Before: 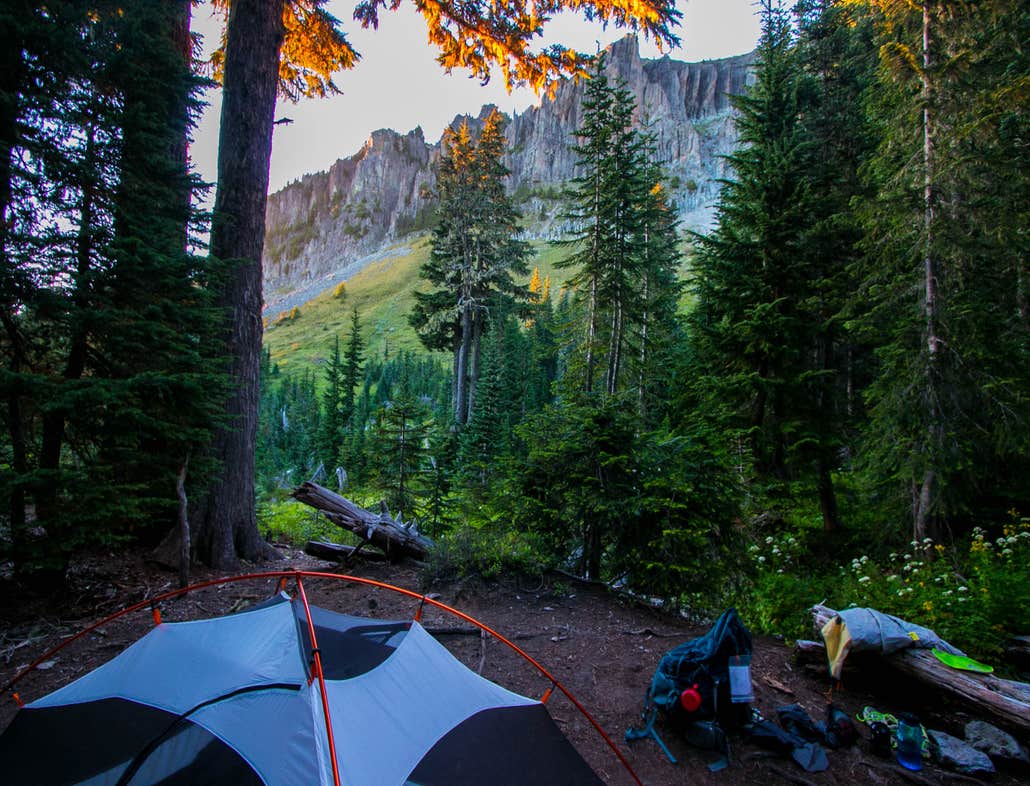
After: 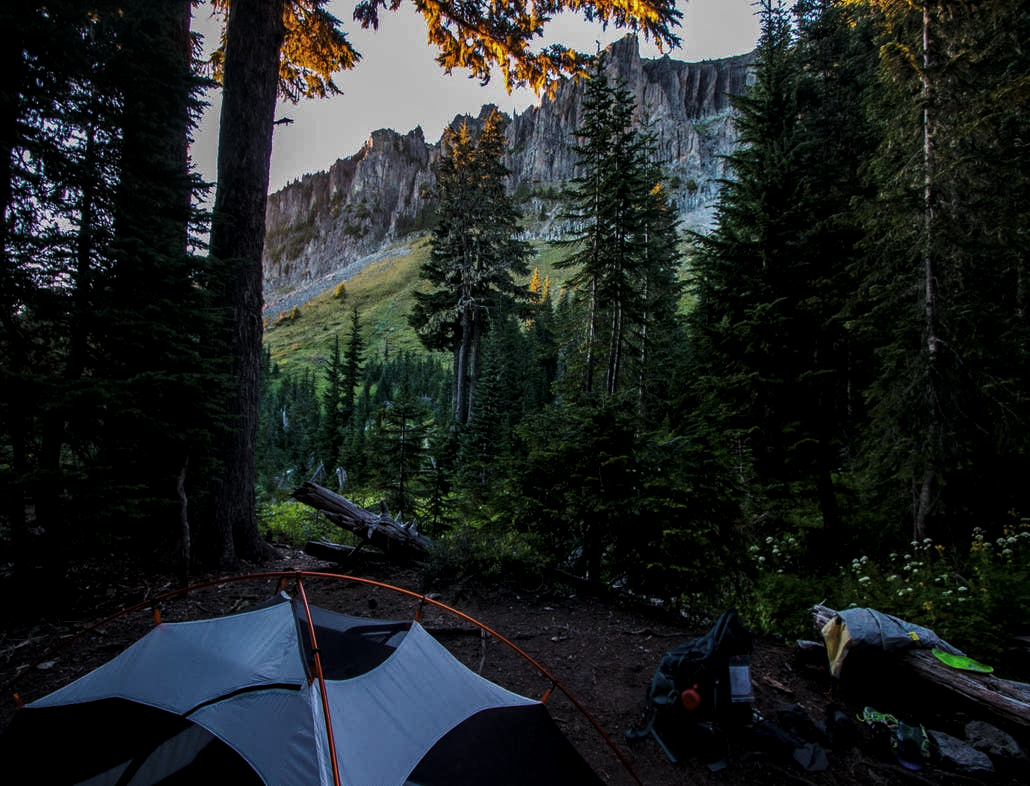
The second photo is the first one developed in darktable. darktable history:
levels: levels [0, 0.618, 1]
local contrast: on, module defaults
